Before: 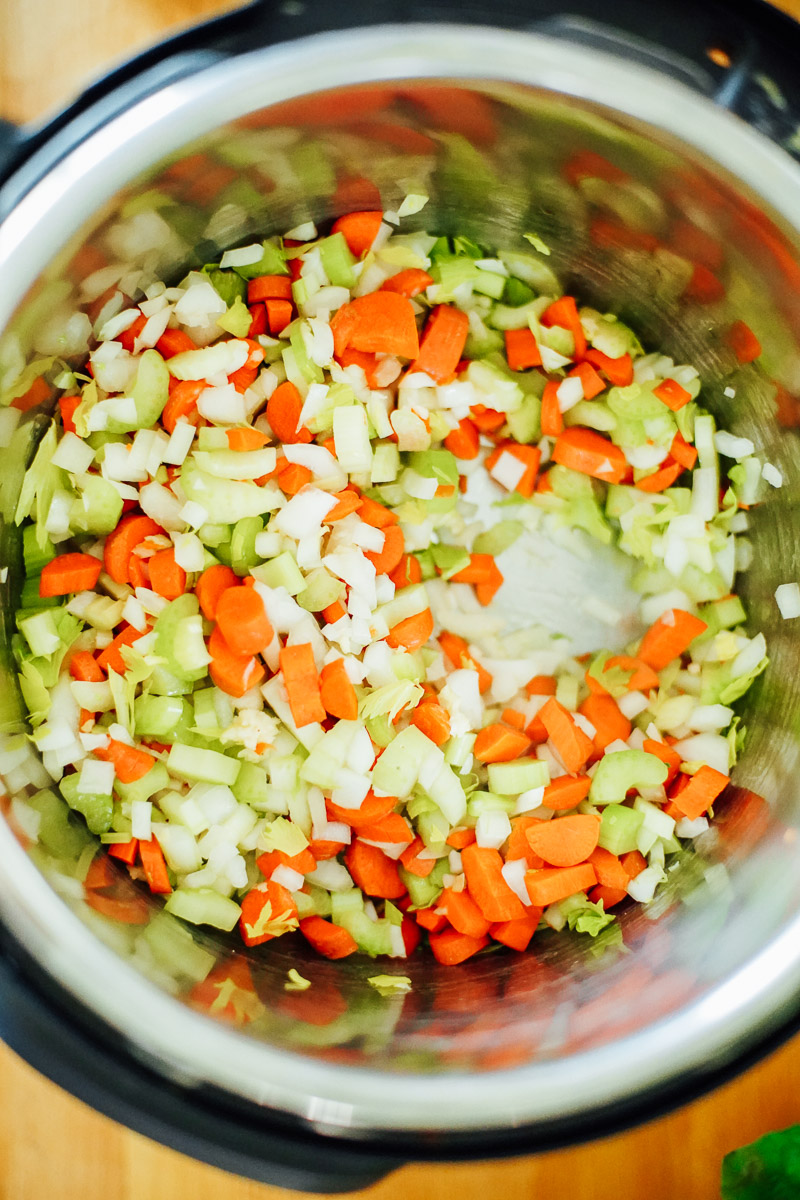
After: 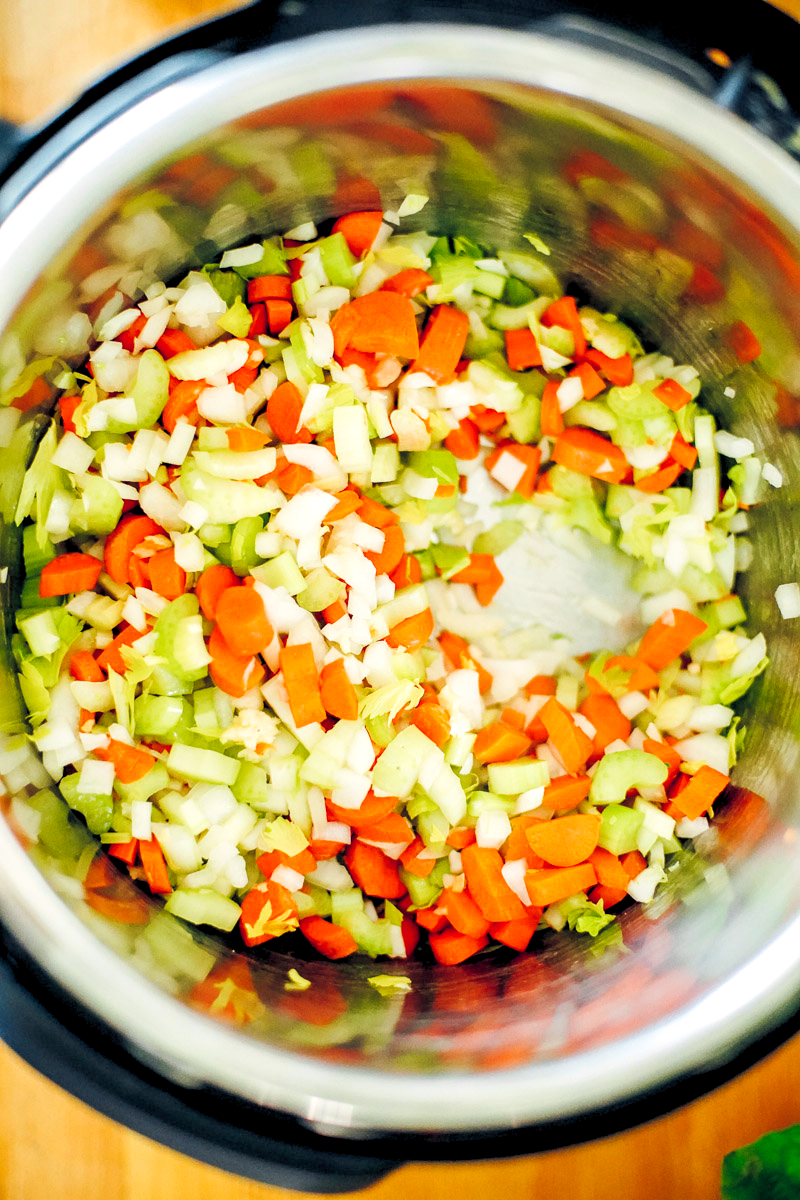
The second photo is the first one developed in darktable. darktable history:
rgb levels: levels [[0.01, 0.419, 0.839], [0, 0.5, 1], [0, 0.5, 1]]
color balance rgb: shadows lift › hue 87.51°, highlights gain › chroma 1.35%, highlights gain › hue 55.1°, global offset › chroma 0.13%, global offset › hue 253.66°, perceptual saturation grading › global saturation 16.38%
